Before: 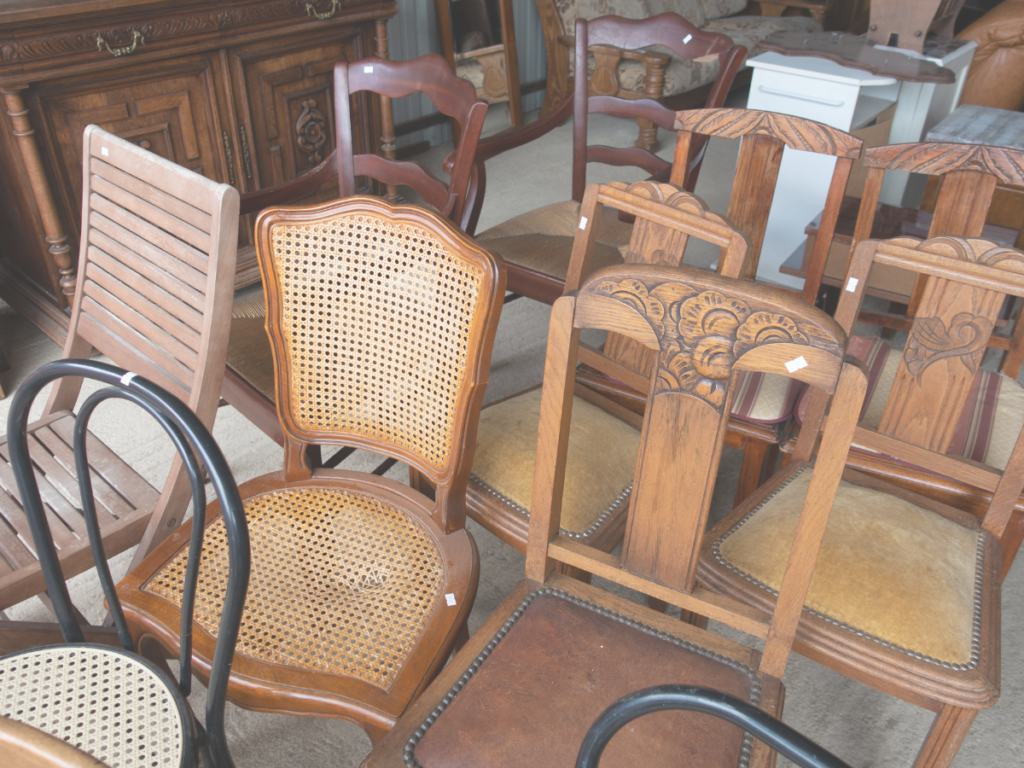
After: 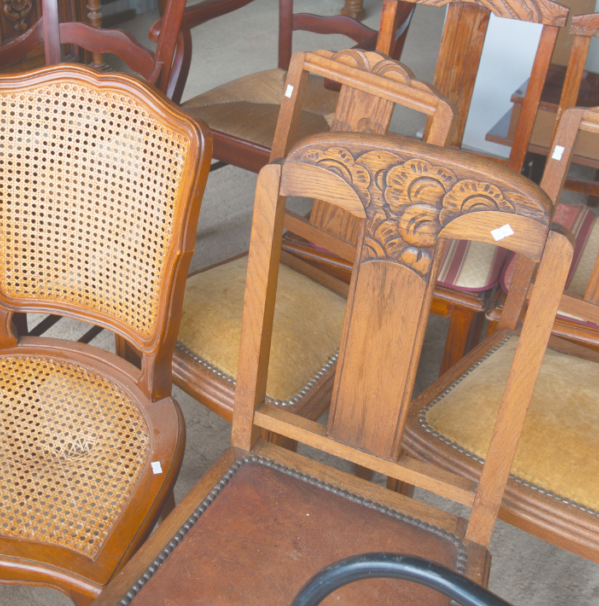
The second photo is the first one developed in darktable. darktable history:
crop and rotate: left 28.734%, top 17.217%, right 12.748%, bottom 3.843%
base curve: curves: ch0 [(0, 0) (0.283, 0.295) (1, 1)]
color balance rgb: perceptual saturation grading › global saturation 34.878%, perceptual saturation grading › highlights -25.726%, perceptual saturation grading › shadows 49.372%
